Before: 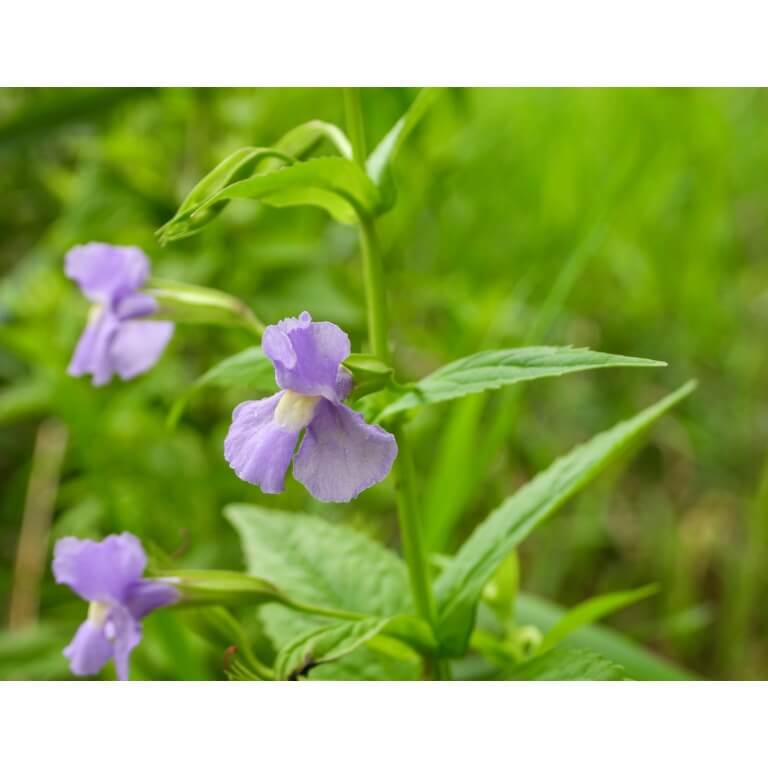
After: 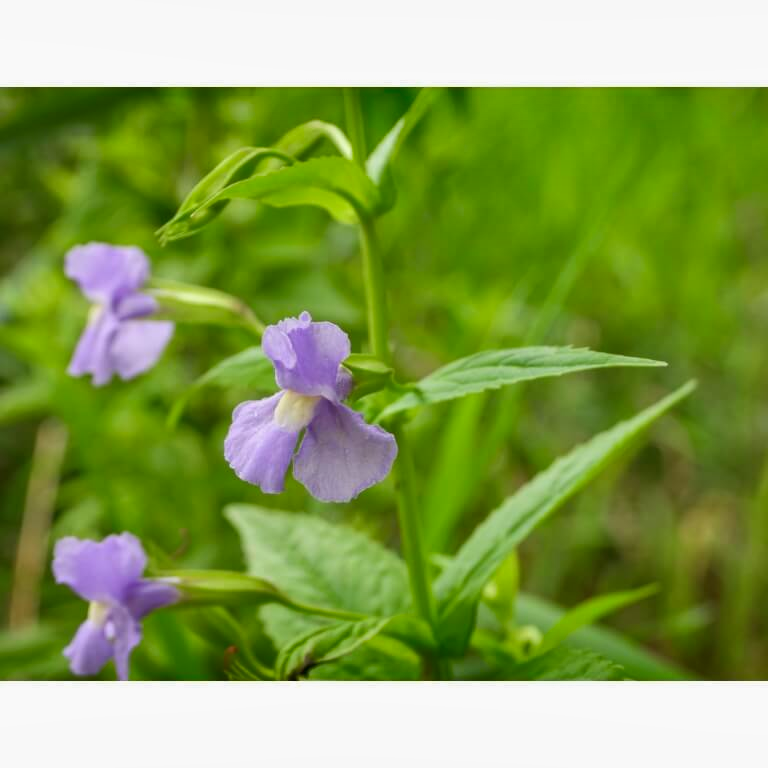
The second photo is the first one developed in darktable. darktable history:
shadows and highlights: shadows 43.75, white point adjustment -1.59, soften with gaussian
